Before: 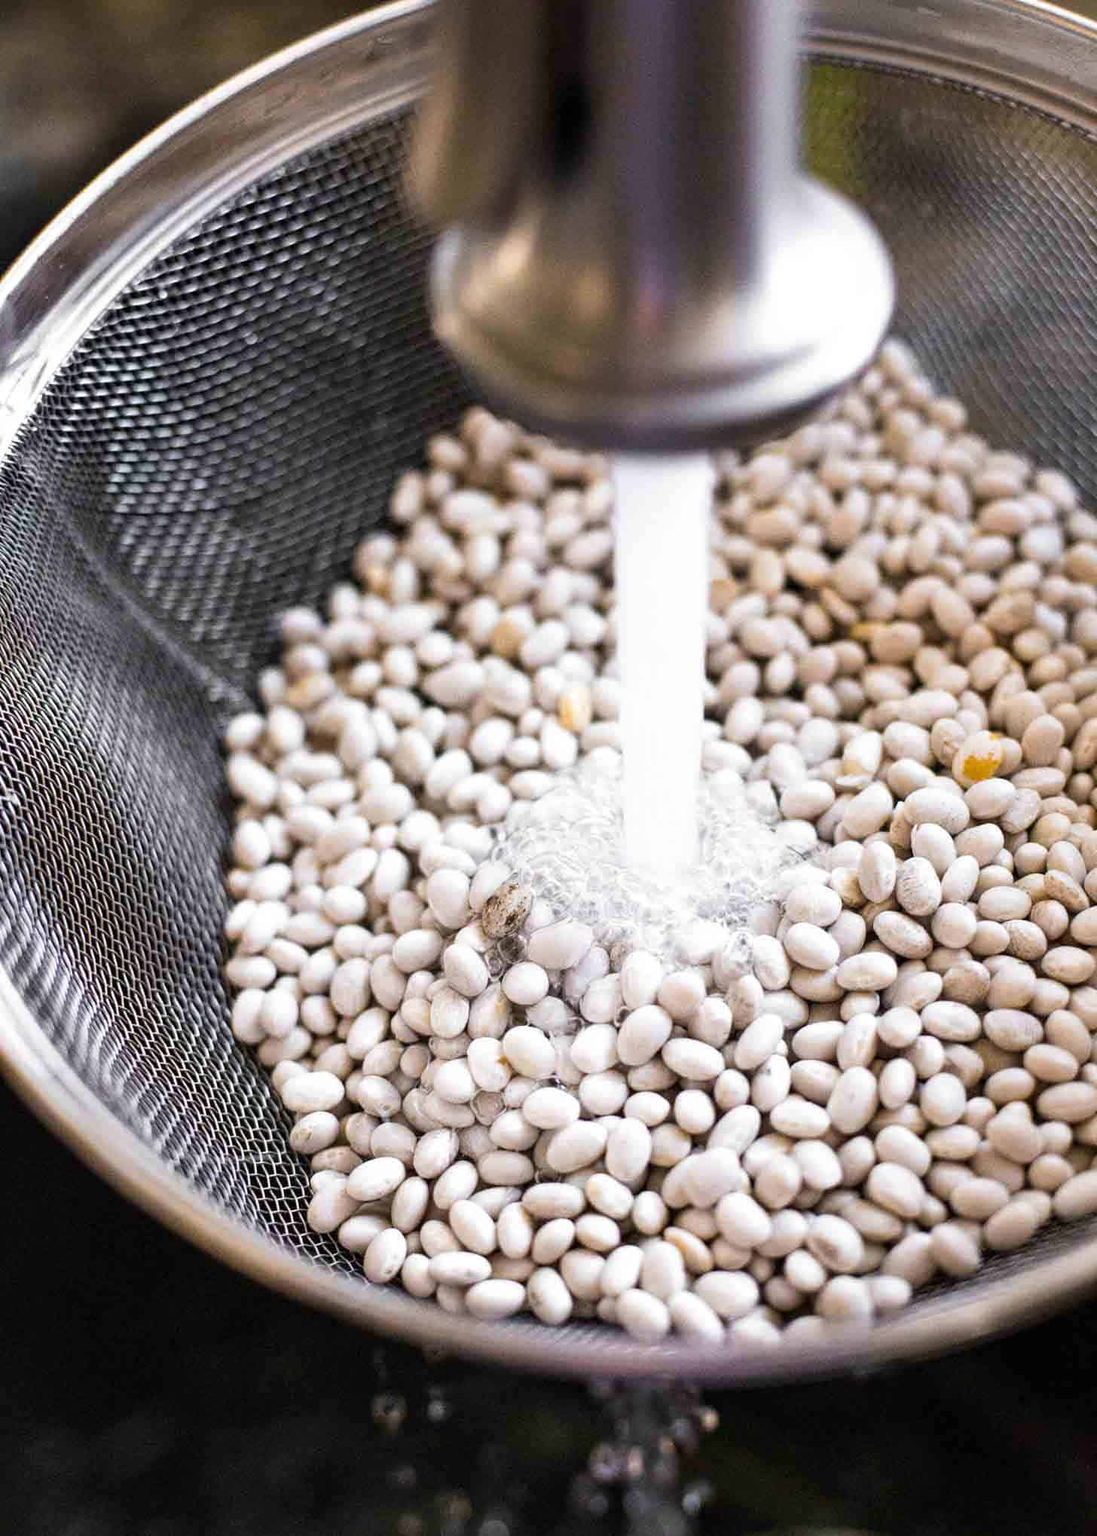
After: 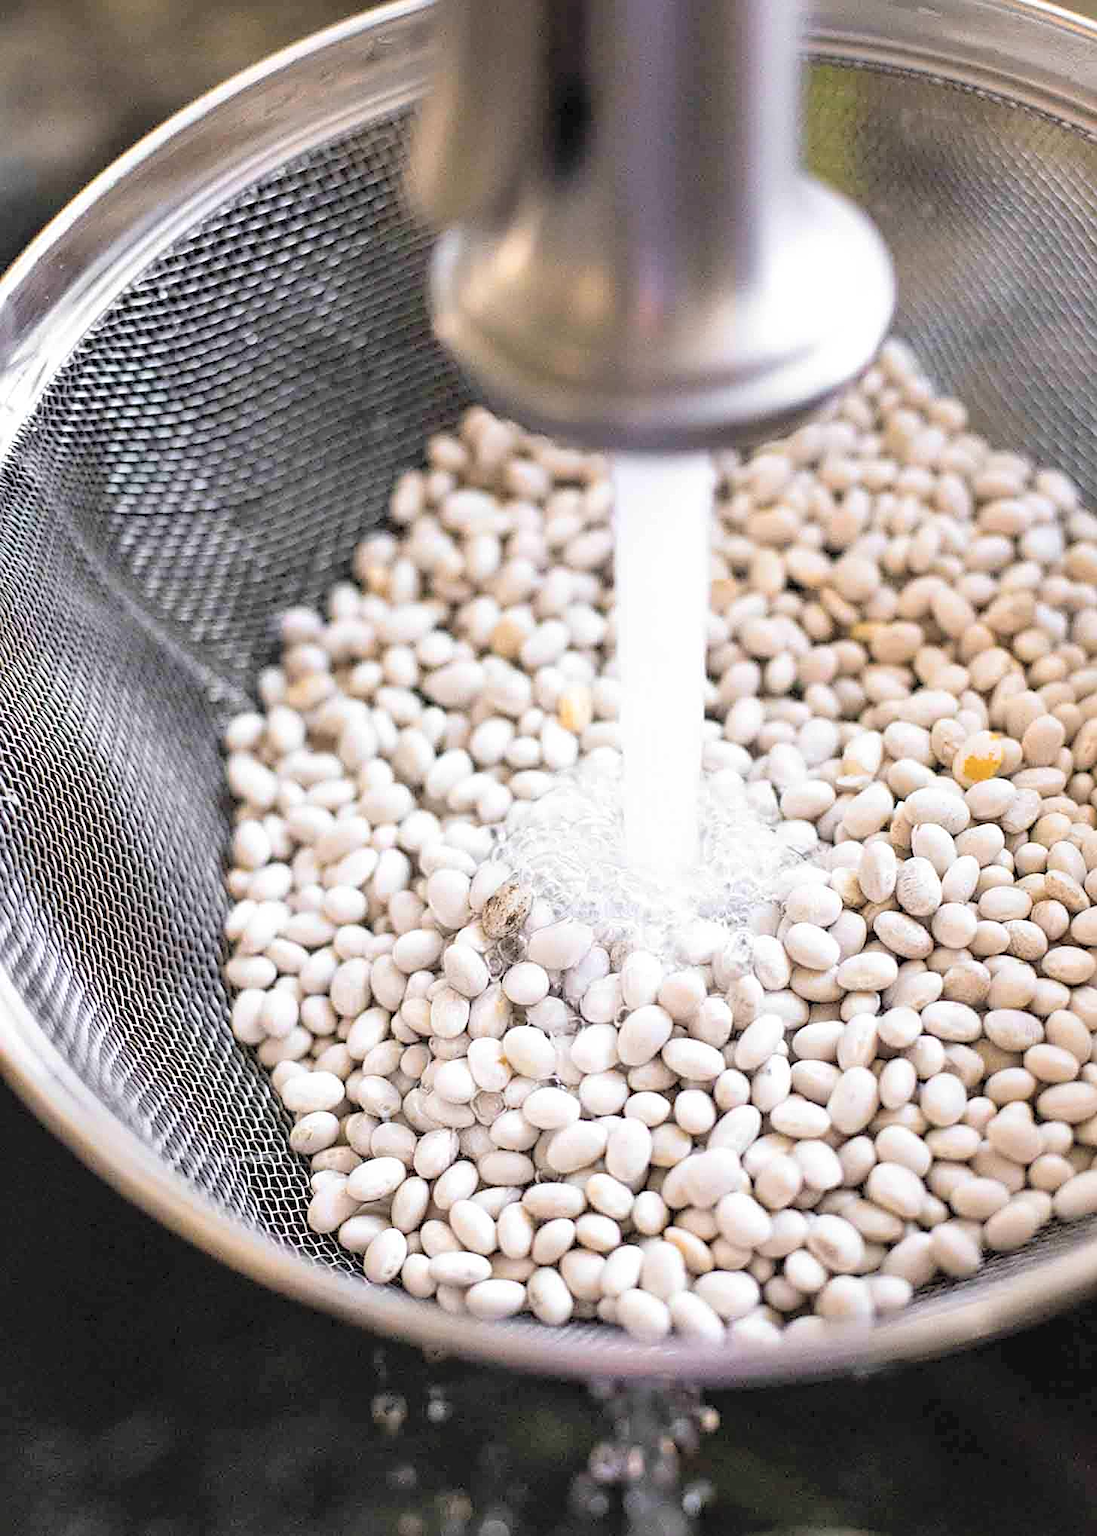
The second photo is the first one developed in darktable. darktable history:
sharpen: on, module defaults
contrast brightness saturation: brightness 0.283
